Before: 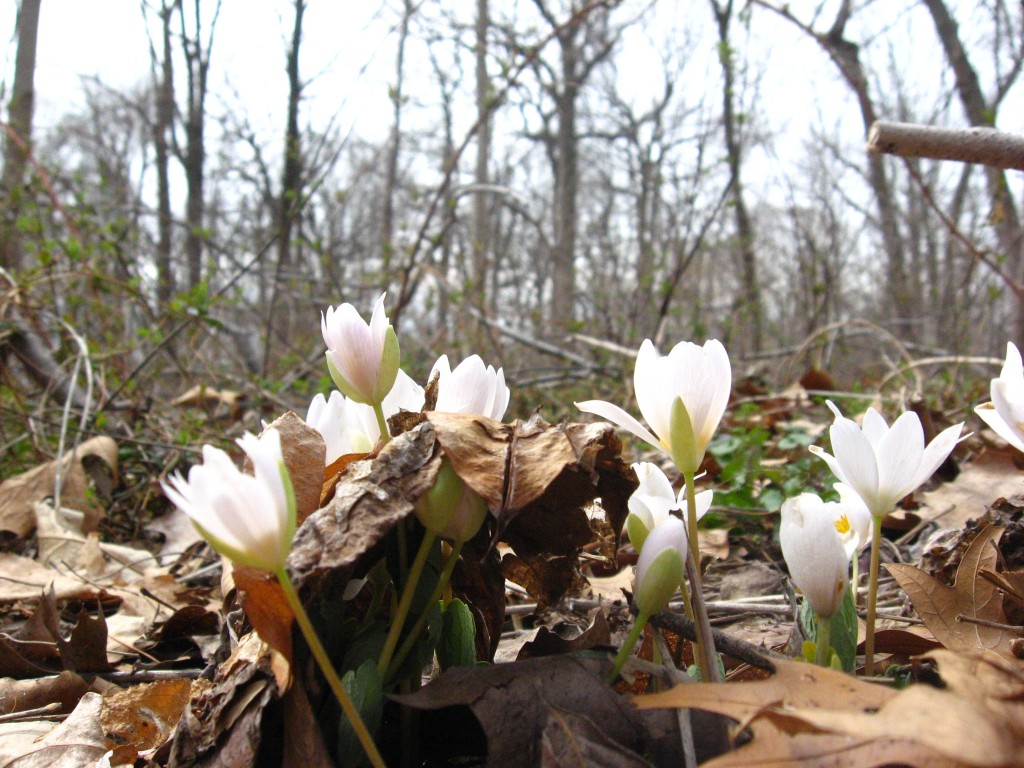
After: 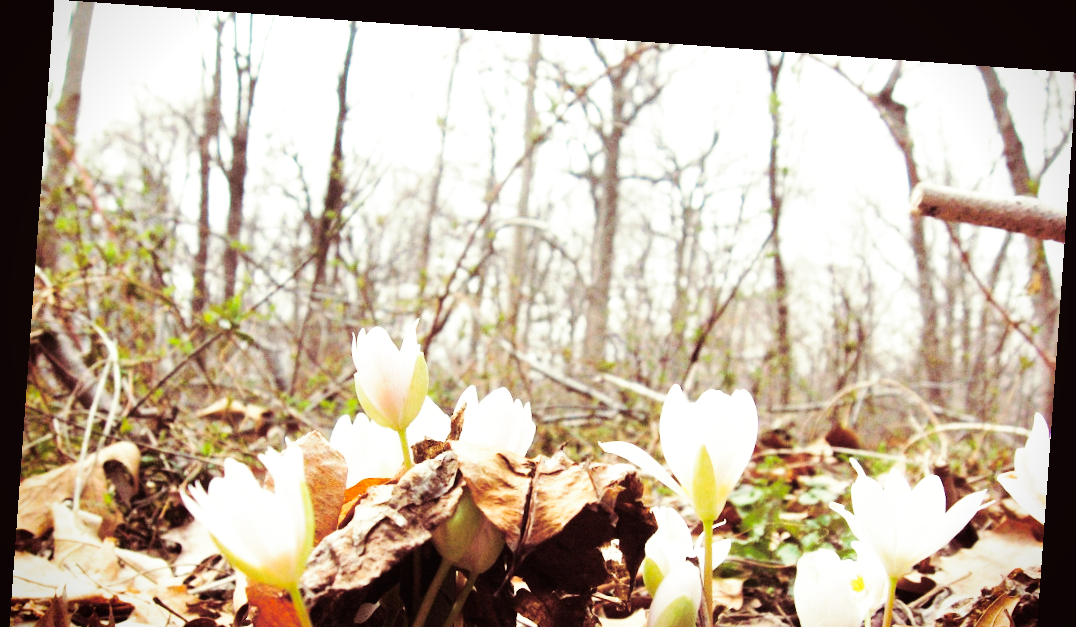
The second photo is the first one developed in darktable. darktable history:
crop: bottom 24.967%
white balance: red 1.045, blue 0.932
rotate and perspective: rotation 4.1°, automatic cropping off
contrast brightness saturation: contrast 0.1, brightness 0.02, saturation 0.02
vignetting: fall-off start 88.53%, fall-off radius 44.2%, saturation 0.376, width/height ratio 1.161
base curve: curves: ch0 [(0, 0.003) (0.001, 0.002) (0.006, 0.004) (0.02, 0.022) (0.048, 0.086) (0.094, 0.234) (0.162, 0.431) (0.258, 0.629) (0.385, 0.8) (0.548, 0.918) (0.751, 0.988) (1, 1)], preserve colors none
split-toning: on, module defaults
